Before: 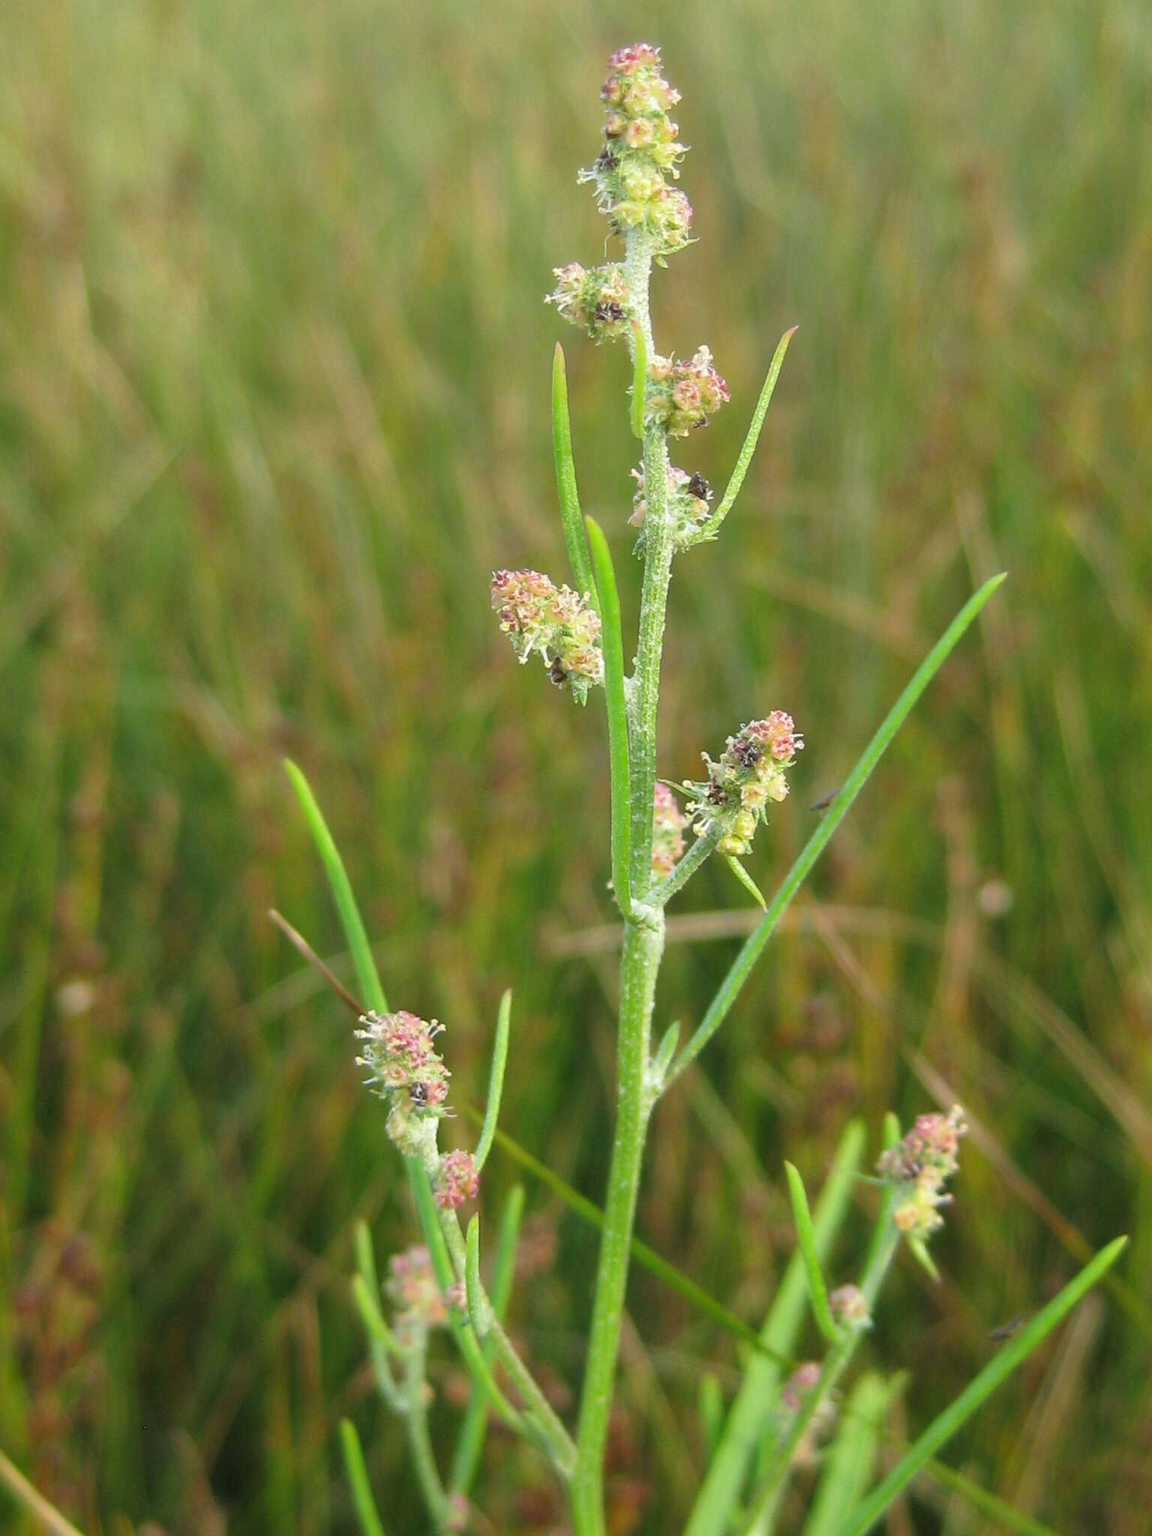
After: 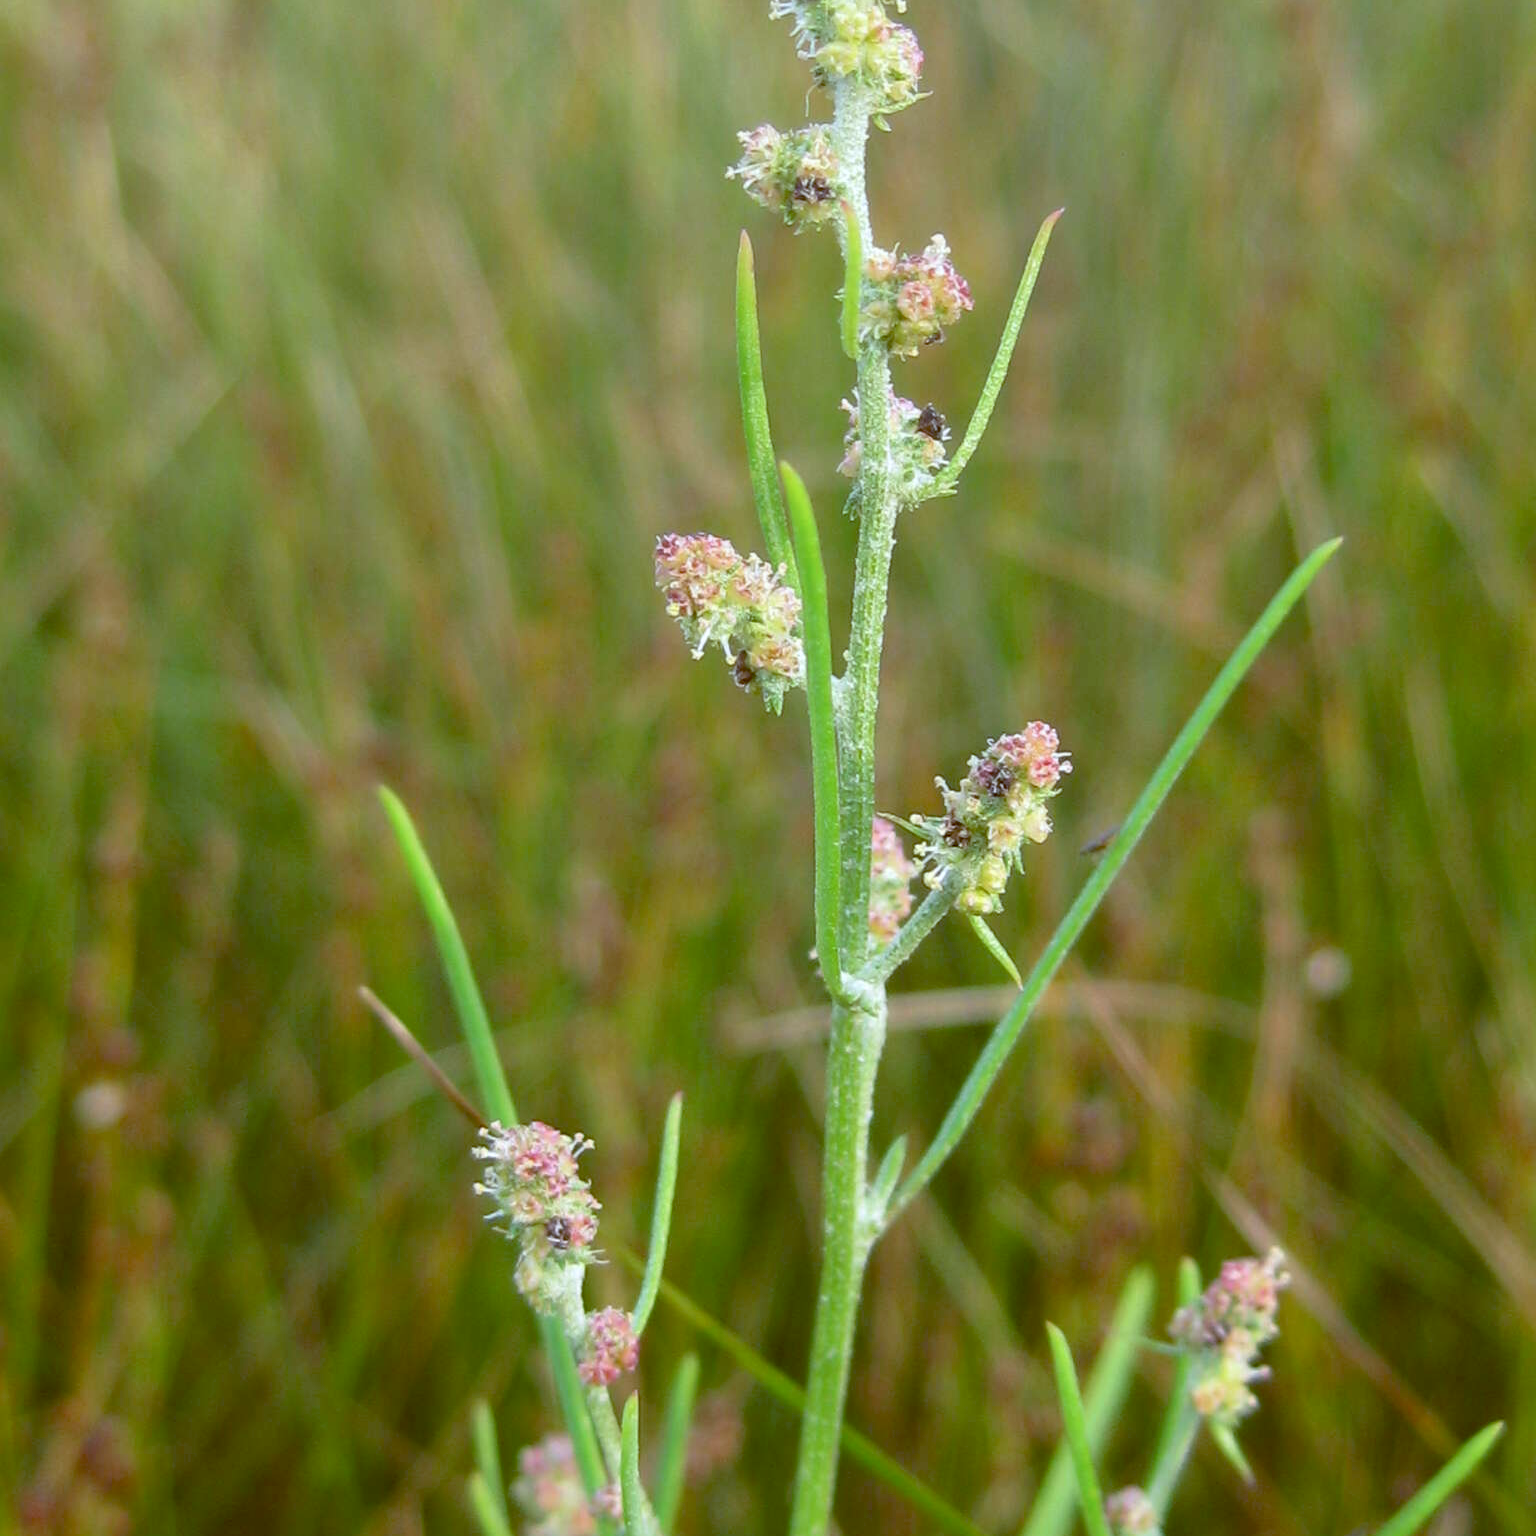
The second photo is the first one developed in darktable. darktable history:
color calibration: illuminant as shot in camera, x 0.358, y 0.373, temperature 4628.91 K
color balance: lift [1, 1.015, 1.004, 0.985], gamma [1, 0.958, 0.971, 1.042], gain [1, 0.956, 0.977, 1.044]
crop: top 11.038%, bottom 13.962%
